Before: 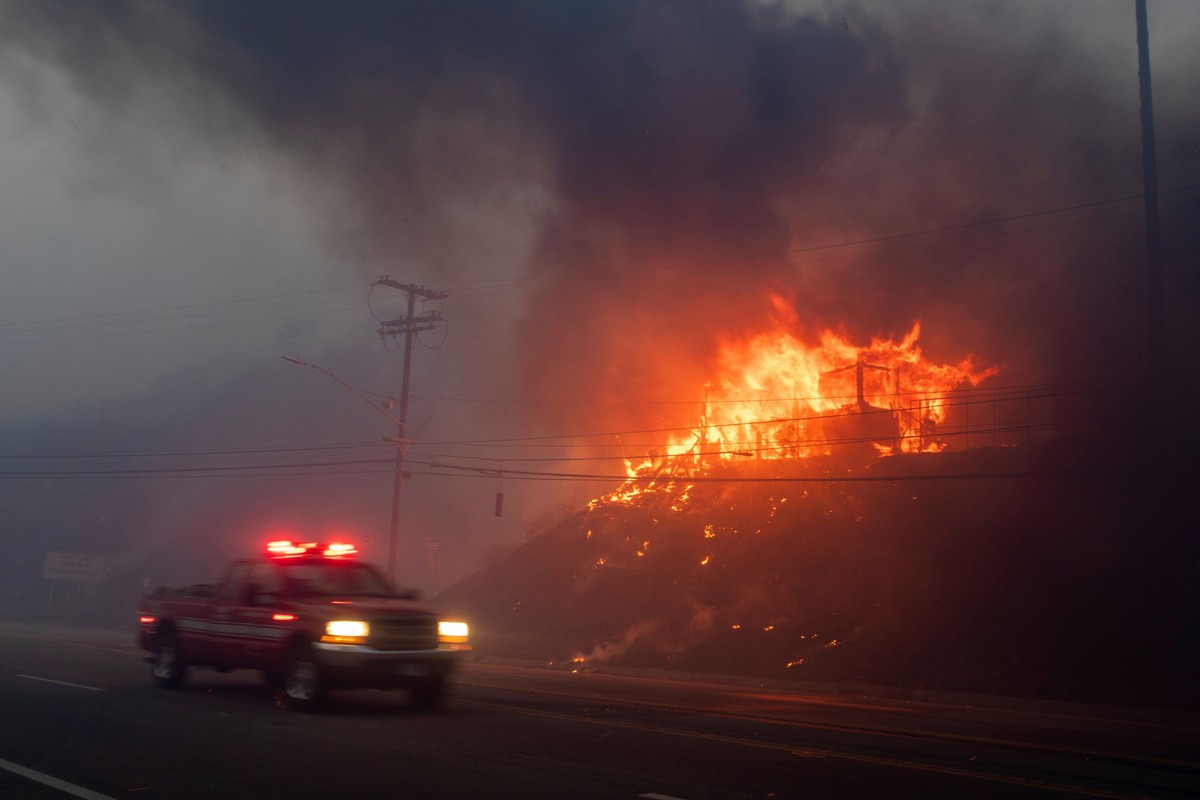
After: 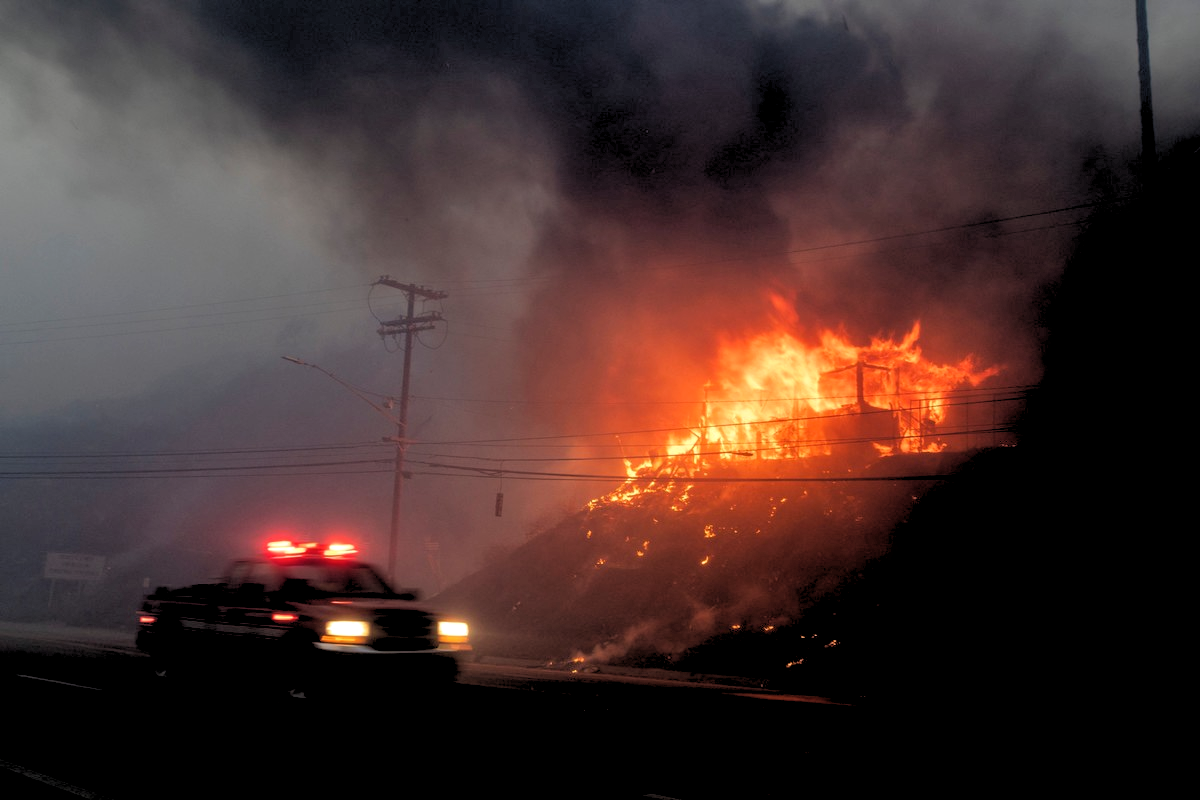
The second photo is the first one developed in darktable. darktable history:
shadows and highlights: shadows 20.91, highlights -35.45, soften with gaussian
rgb levels: levels [[0.029, 0.461, 0.922], [0, 0.5, 1], [0, 0.5, 1]]
